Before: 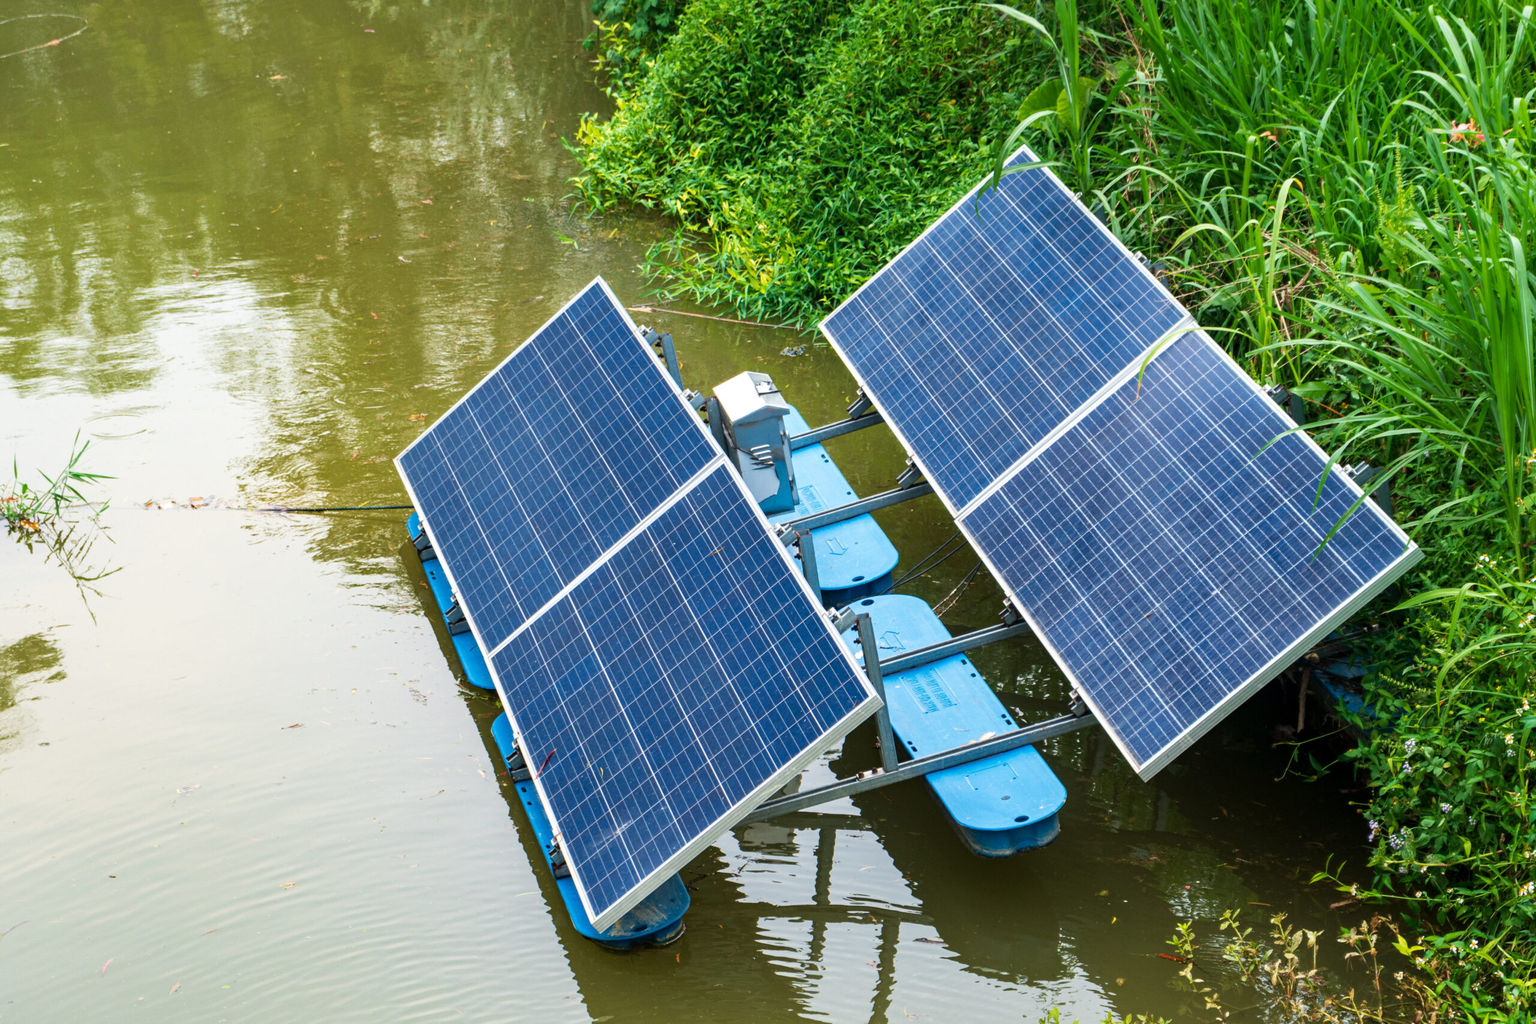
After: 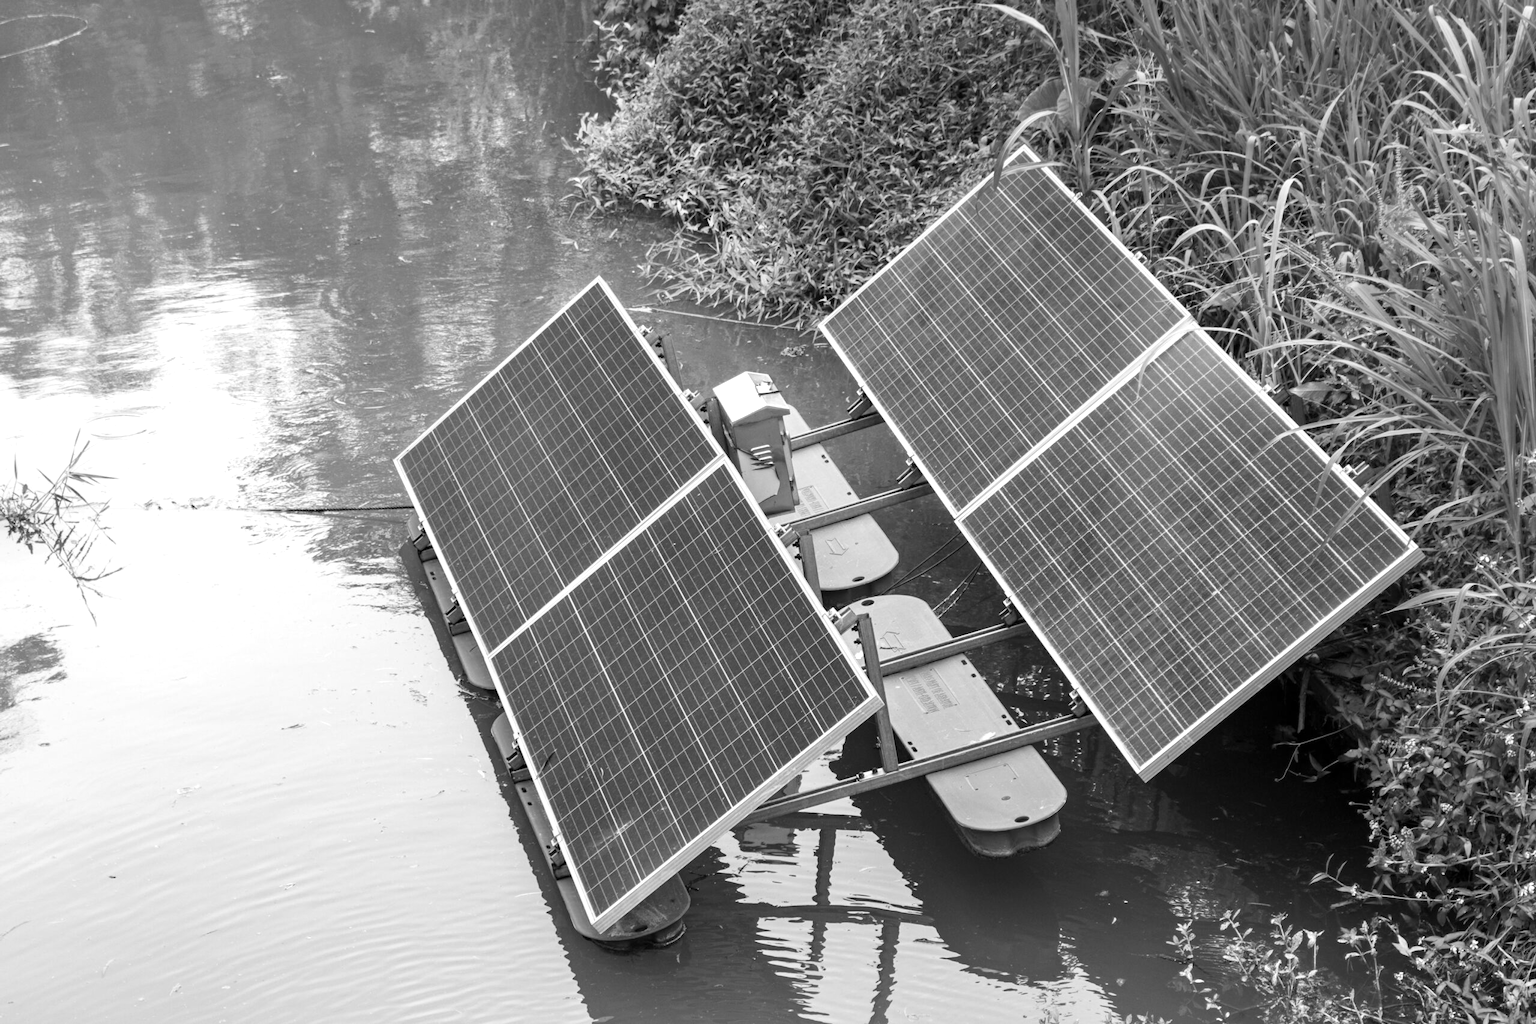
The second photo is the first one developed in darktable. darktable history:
exposure: exposure 0.3 EV, compensate highlight preservation false
monochrome: a 16.06, b 15.48, size 1
tone equalizer: on, module defaults
